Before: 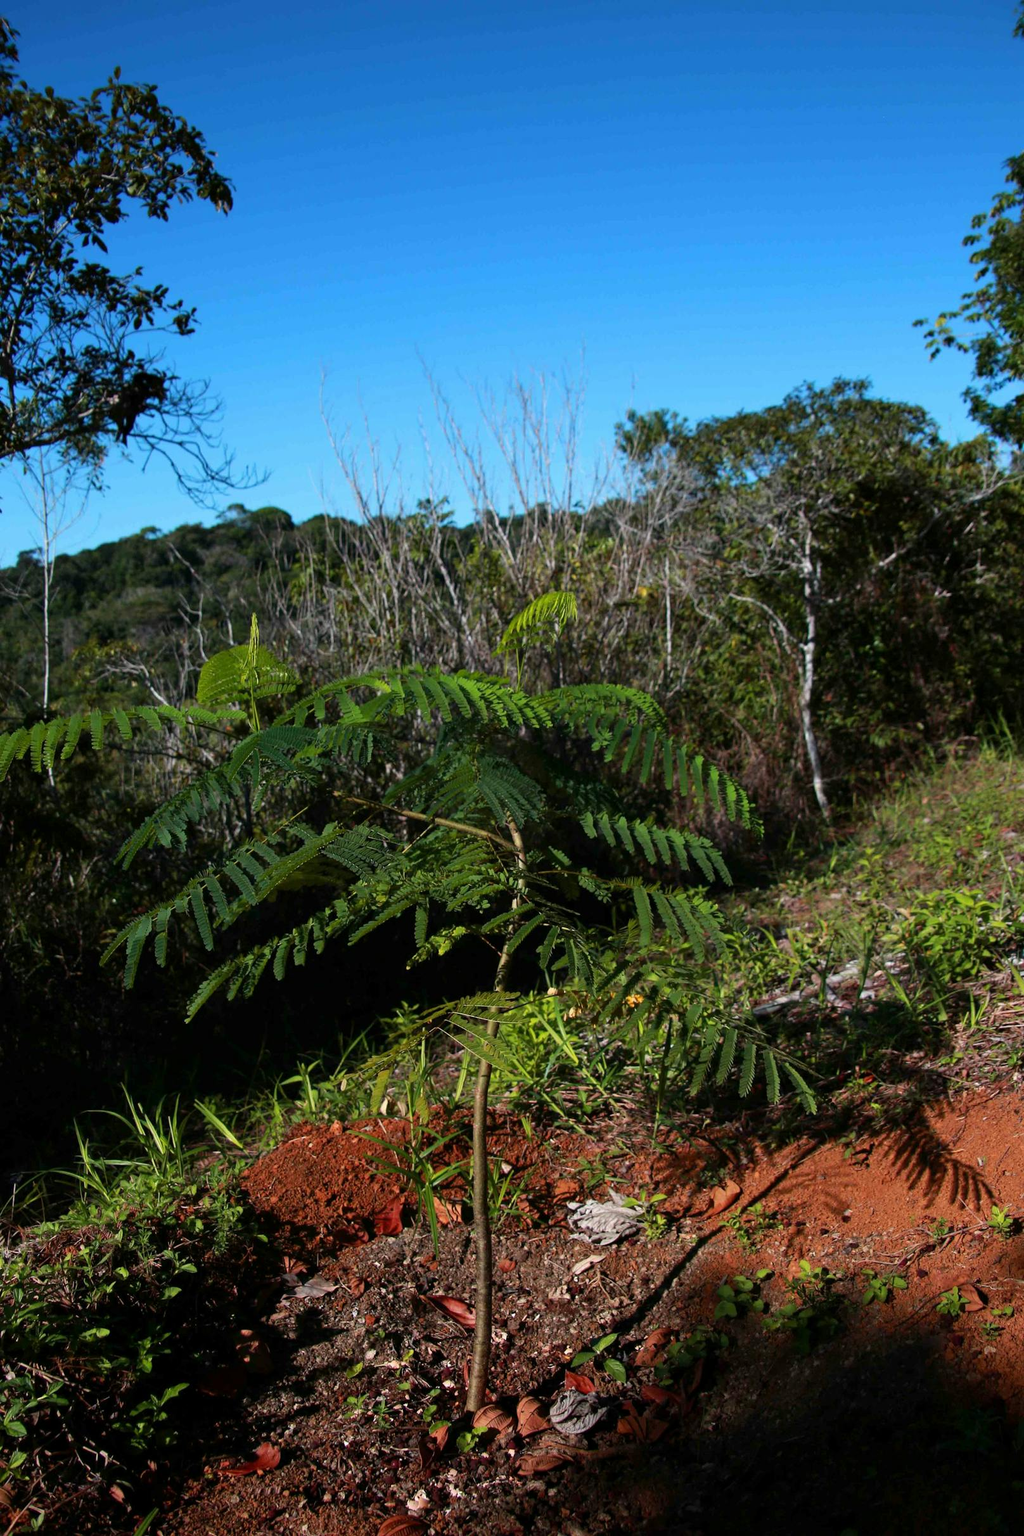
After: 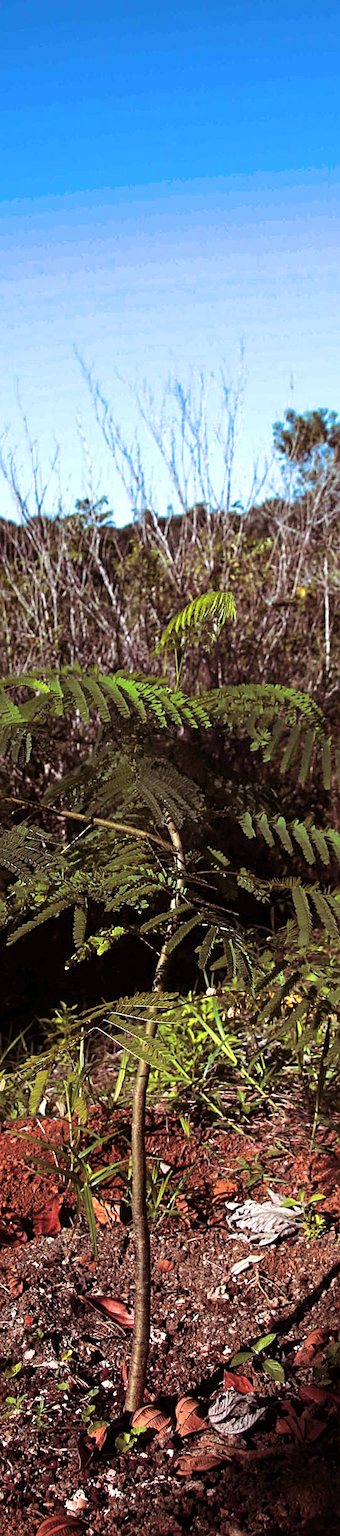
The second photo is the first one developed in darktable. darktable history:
split-toning: highlights › hue 298.8°, highlights › saturation 0.73, compress 41.76%
crop: left 33.36%, right 33.36%
exposure: exposure 0.636 EV, compensate highlight preservation false
sharpen: on, module defaults
